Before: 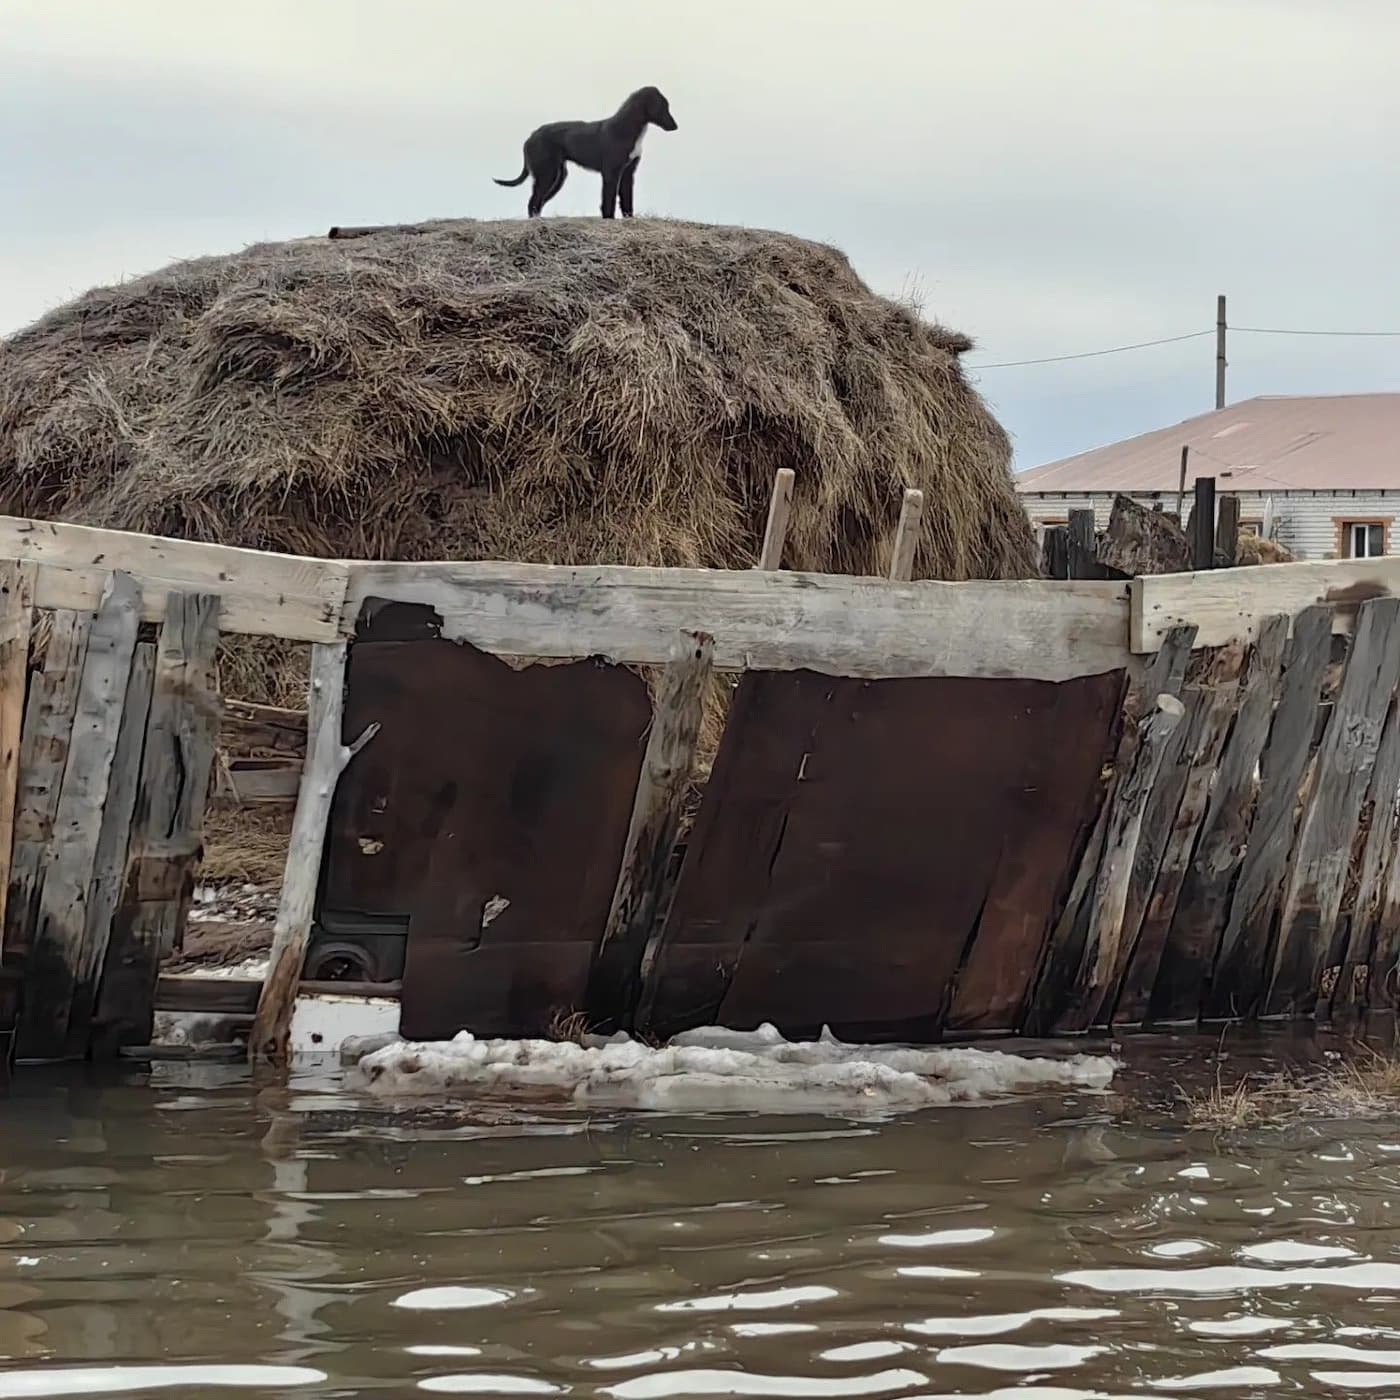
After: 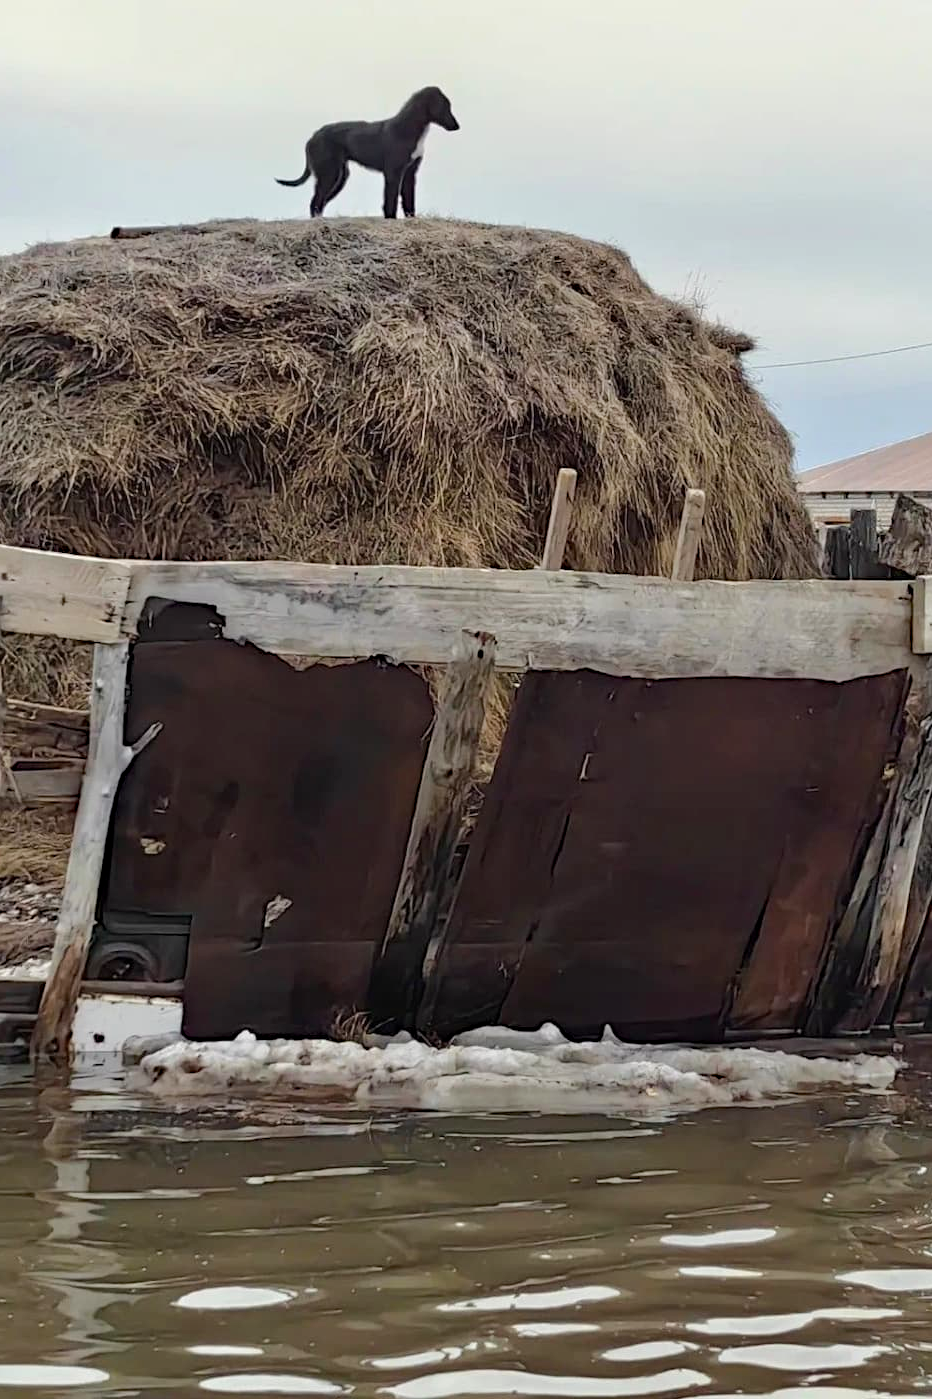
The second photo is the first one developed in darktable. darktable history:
crop and rotate: left 15.618%, right 17.786%
haze removal: adaptive false
color balance rgb: perceptual saturation grading › global saturation 0.314%, perceptual saturation grading › mid-tones 10.969%, perceptual brilliance grading › mid-tones 10.185%, perceptual brilliance grading › shadows 14.405%, global vibrance 9.363%
